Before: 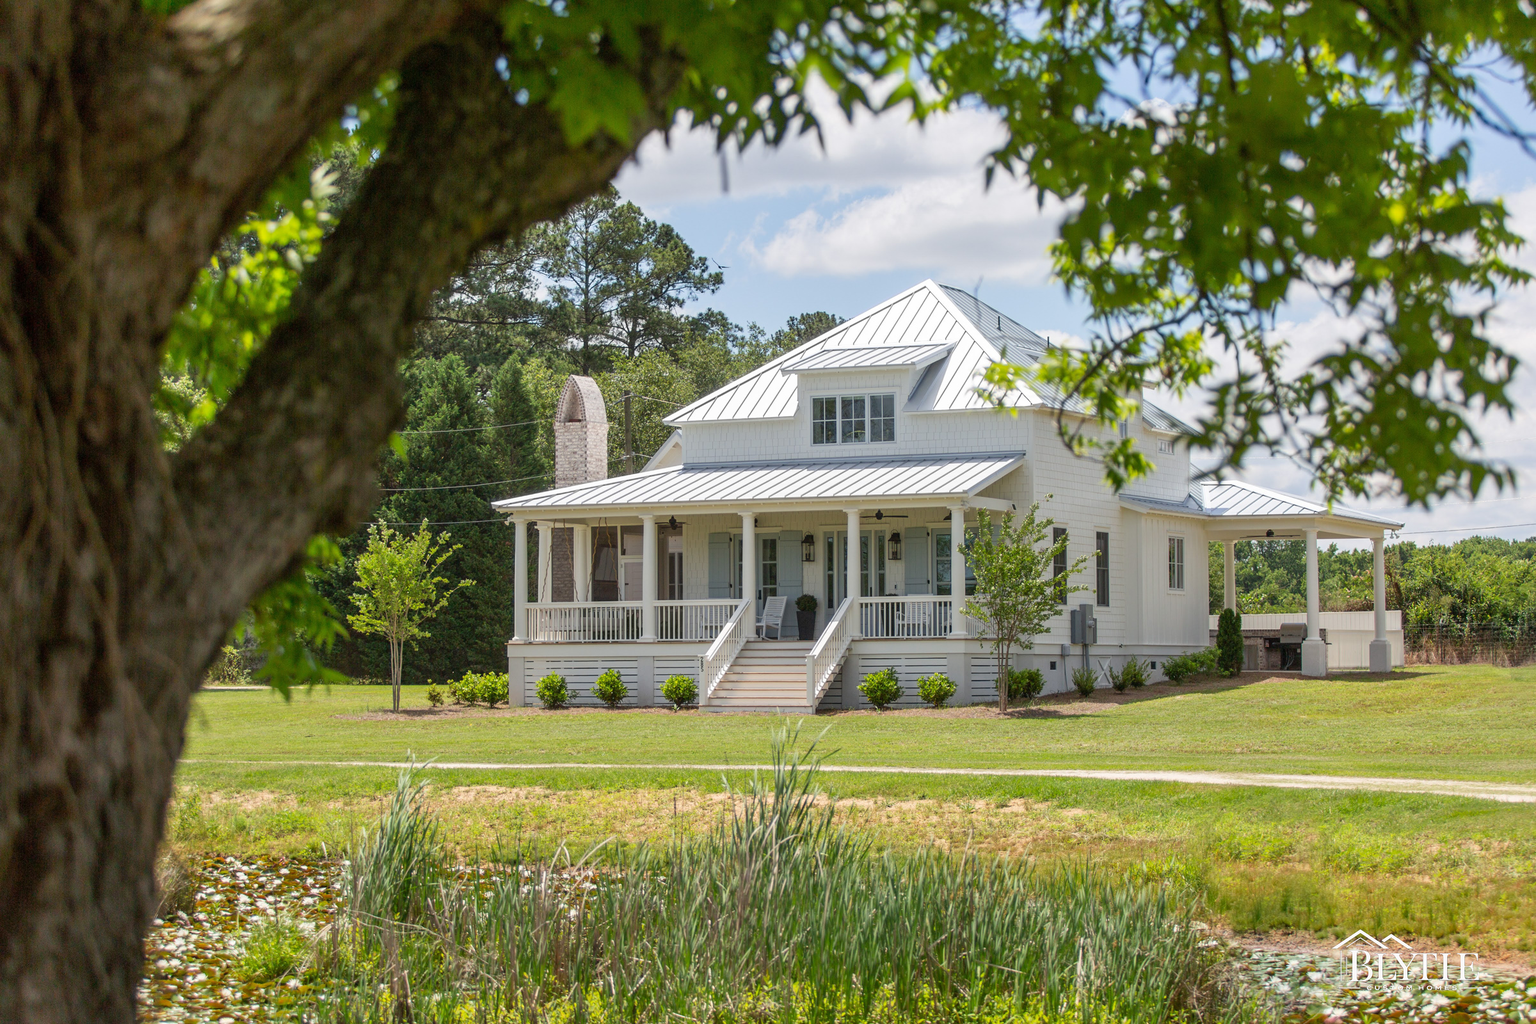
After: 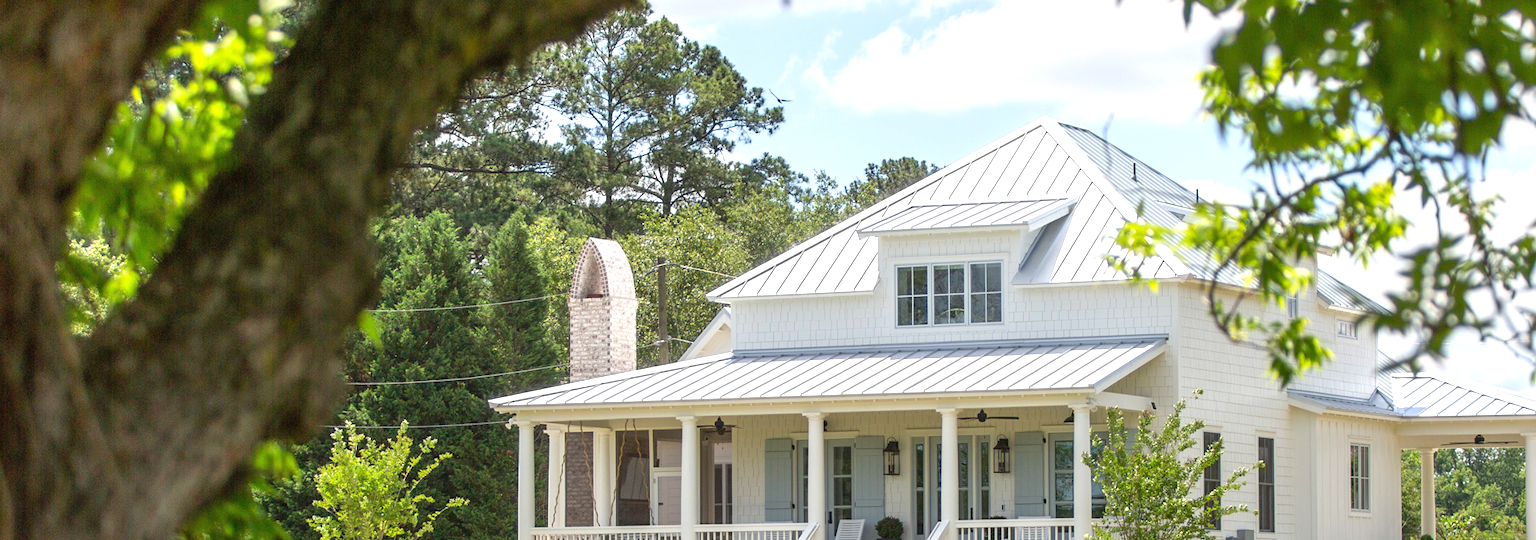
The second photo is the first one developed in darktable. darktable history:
crop: left 7.036%, top 18.398%, right 14.379%, bottom 40.043%
exposure: black level correction 0, exposure 0.68 EV, compensate exposure bias true, compensate highlight preservation false
